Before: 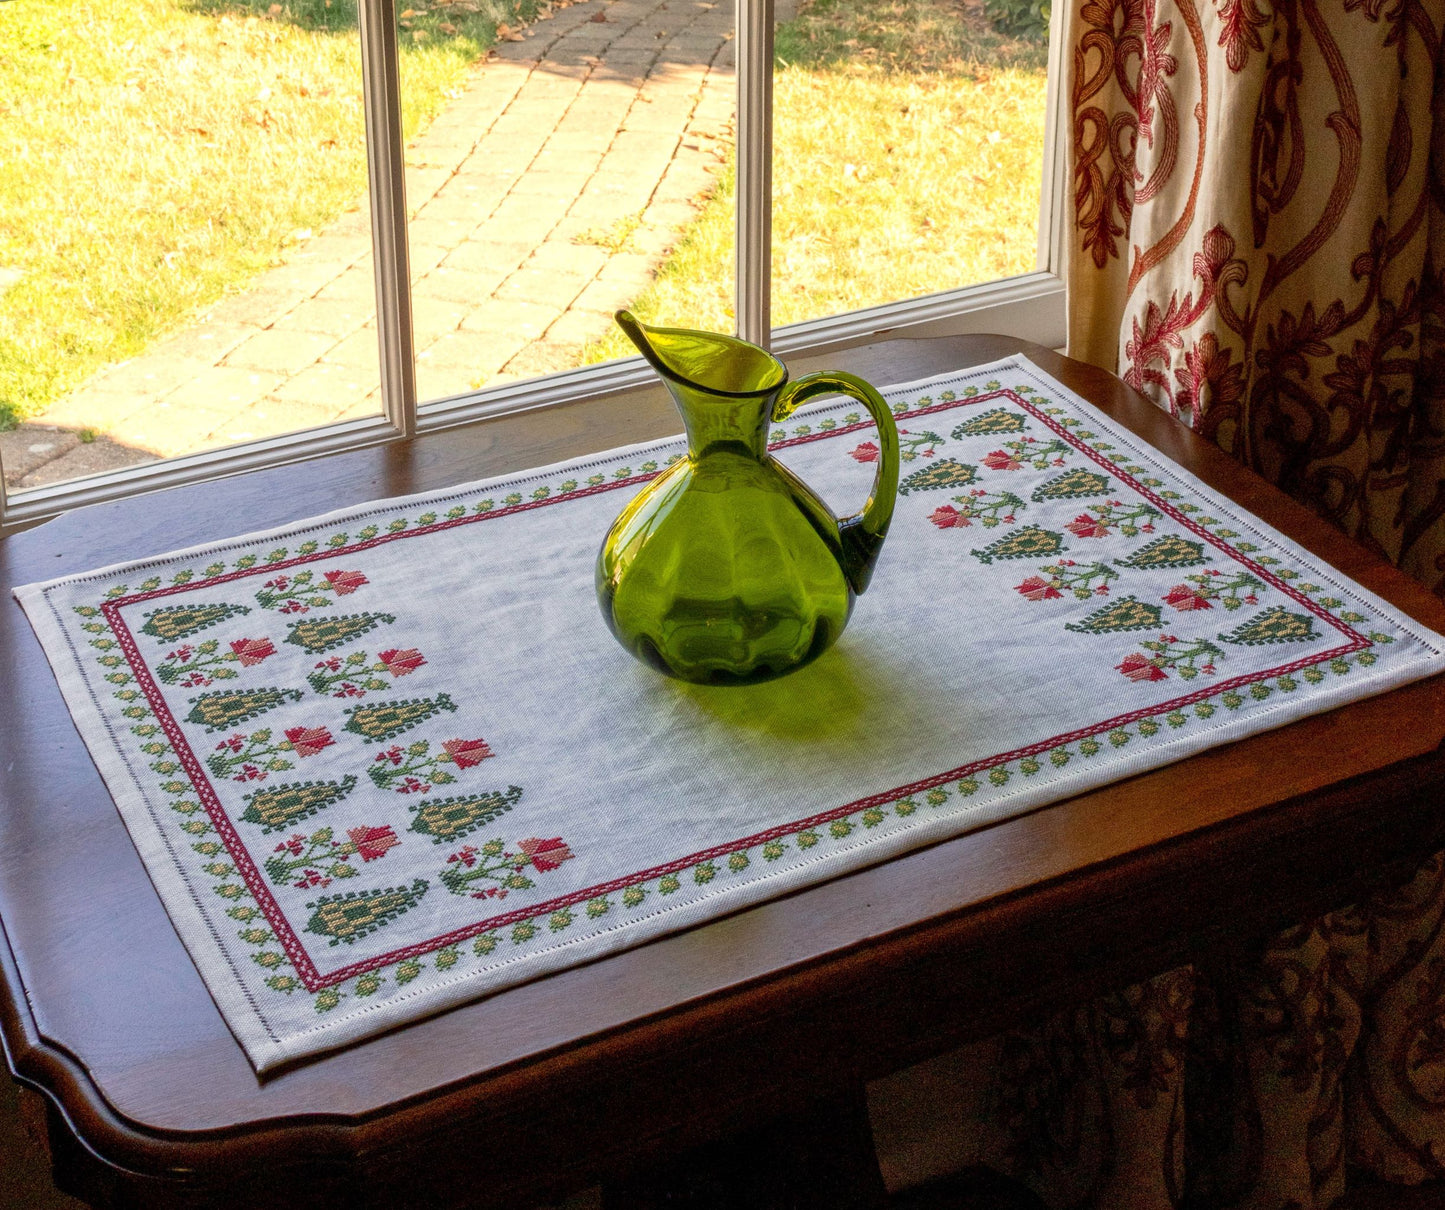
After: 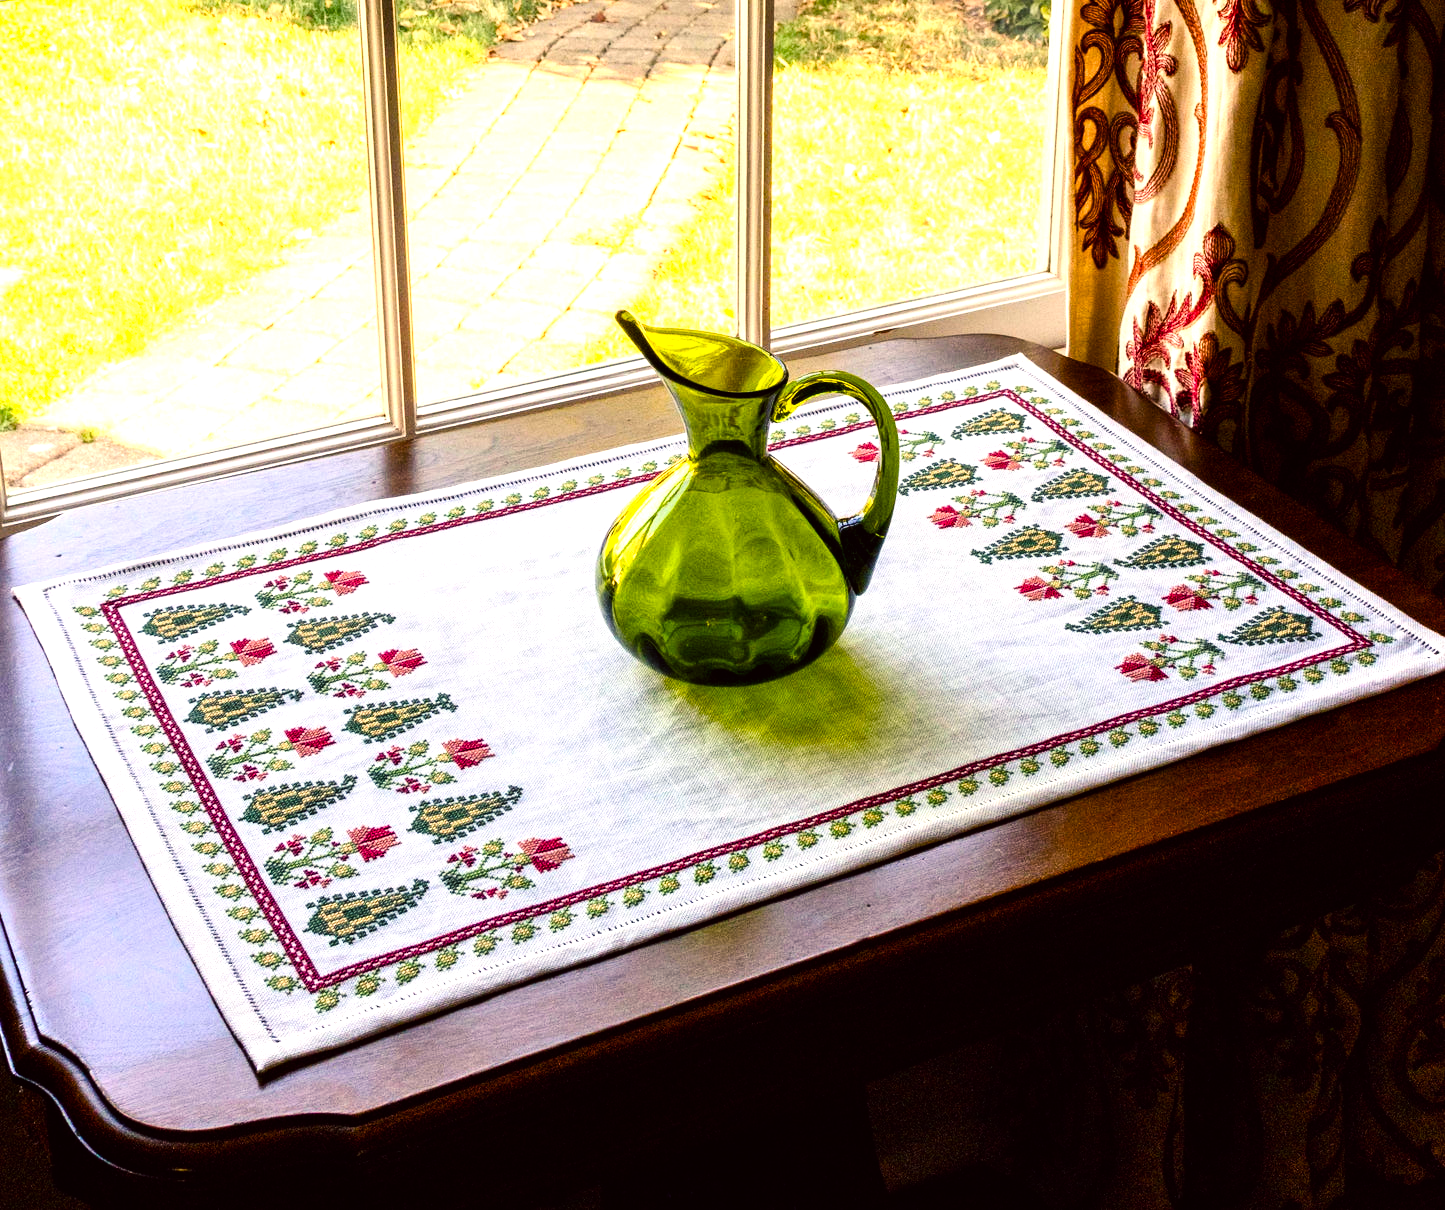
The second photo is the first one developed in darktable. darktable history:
color correction: highlights a* -0.95, highlights b* 4.5, shadows a* 3.55
color balance rgb: shadows lift › chroma 4.21%, shadows lift › hue 252.22°, highlights gain › chroma 1.36%, highlights gain › hue 50.24°, perceptual saturation grading › mid-tones 6.33%, perceptual saturation grading › shadows 72.44%, perceptual brilliance grading › highlights 11.59%, contrast 5.05%
tone curve: curves: ch0 [(0, 0) (0.004, 0.001) (0.133, 0.112) (0.325, 0.362) (0.832, 0.893) (1, 1)], color space Lab, linked channels, preserve colors none
tone equalizer: -8 EV -0.75 EV, -7 EV -0.7 EV, -6 EV -0.6 EV, -5 EV -0.4 EV, -3 EV 0.4 EV, -2 EV 0.6 EV, -1 EV 0.7 EV, +0 EV 0.75 EV, edges refinement/feathering 500, mask exposure compensation -1.57 EV, preserve details no
